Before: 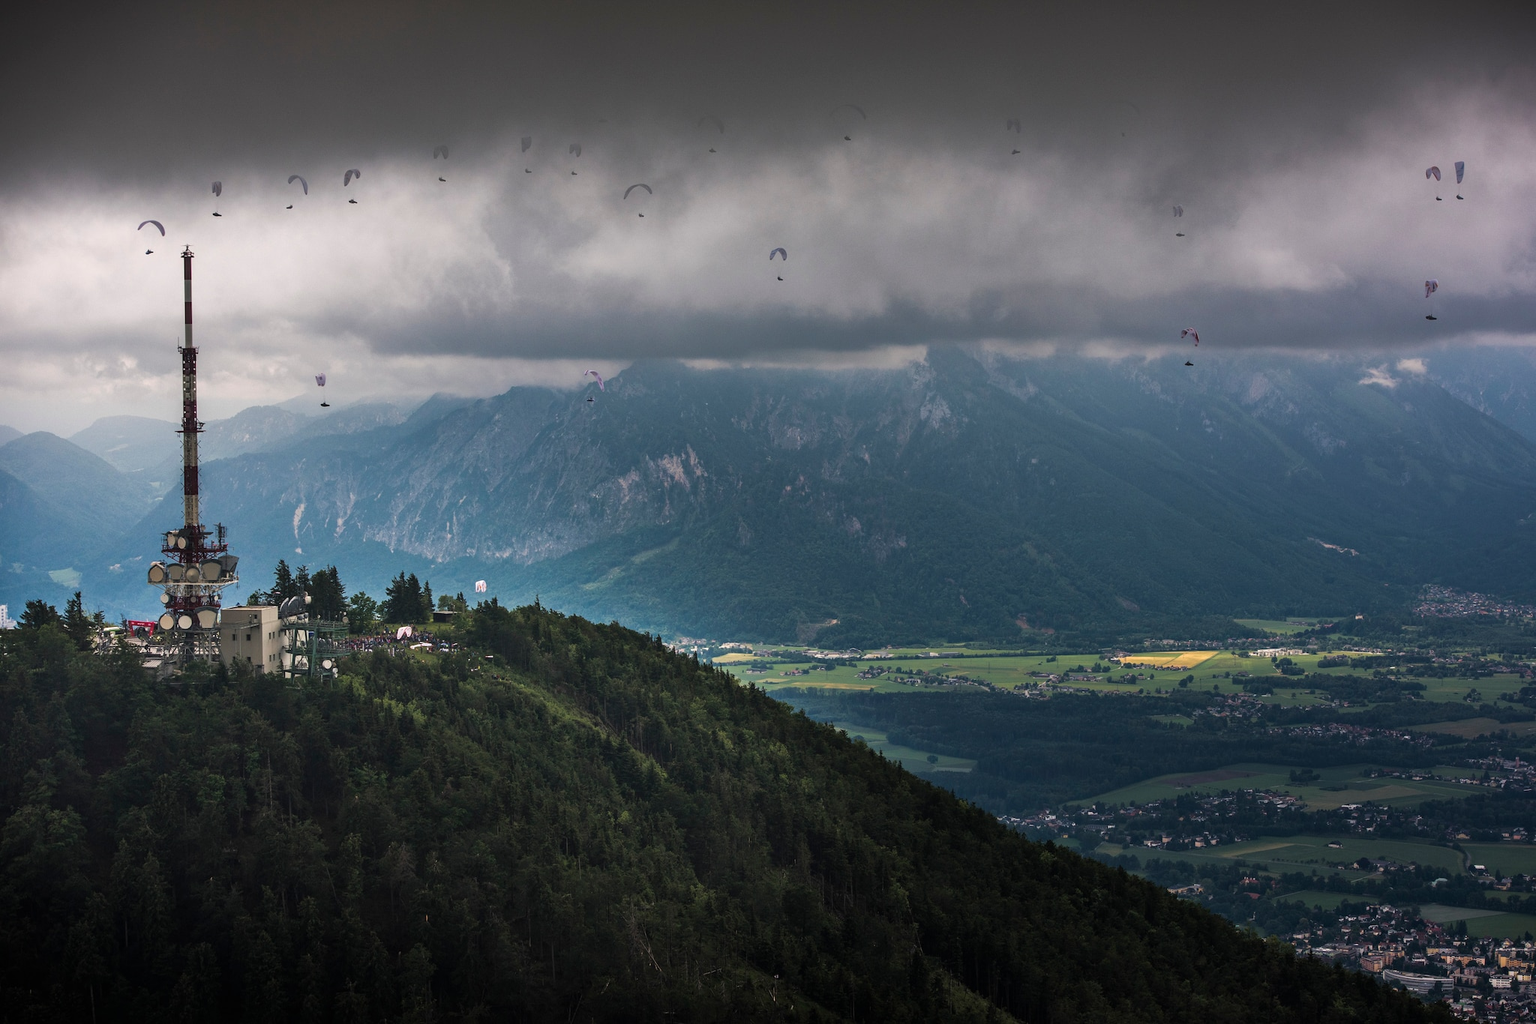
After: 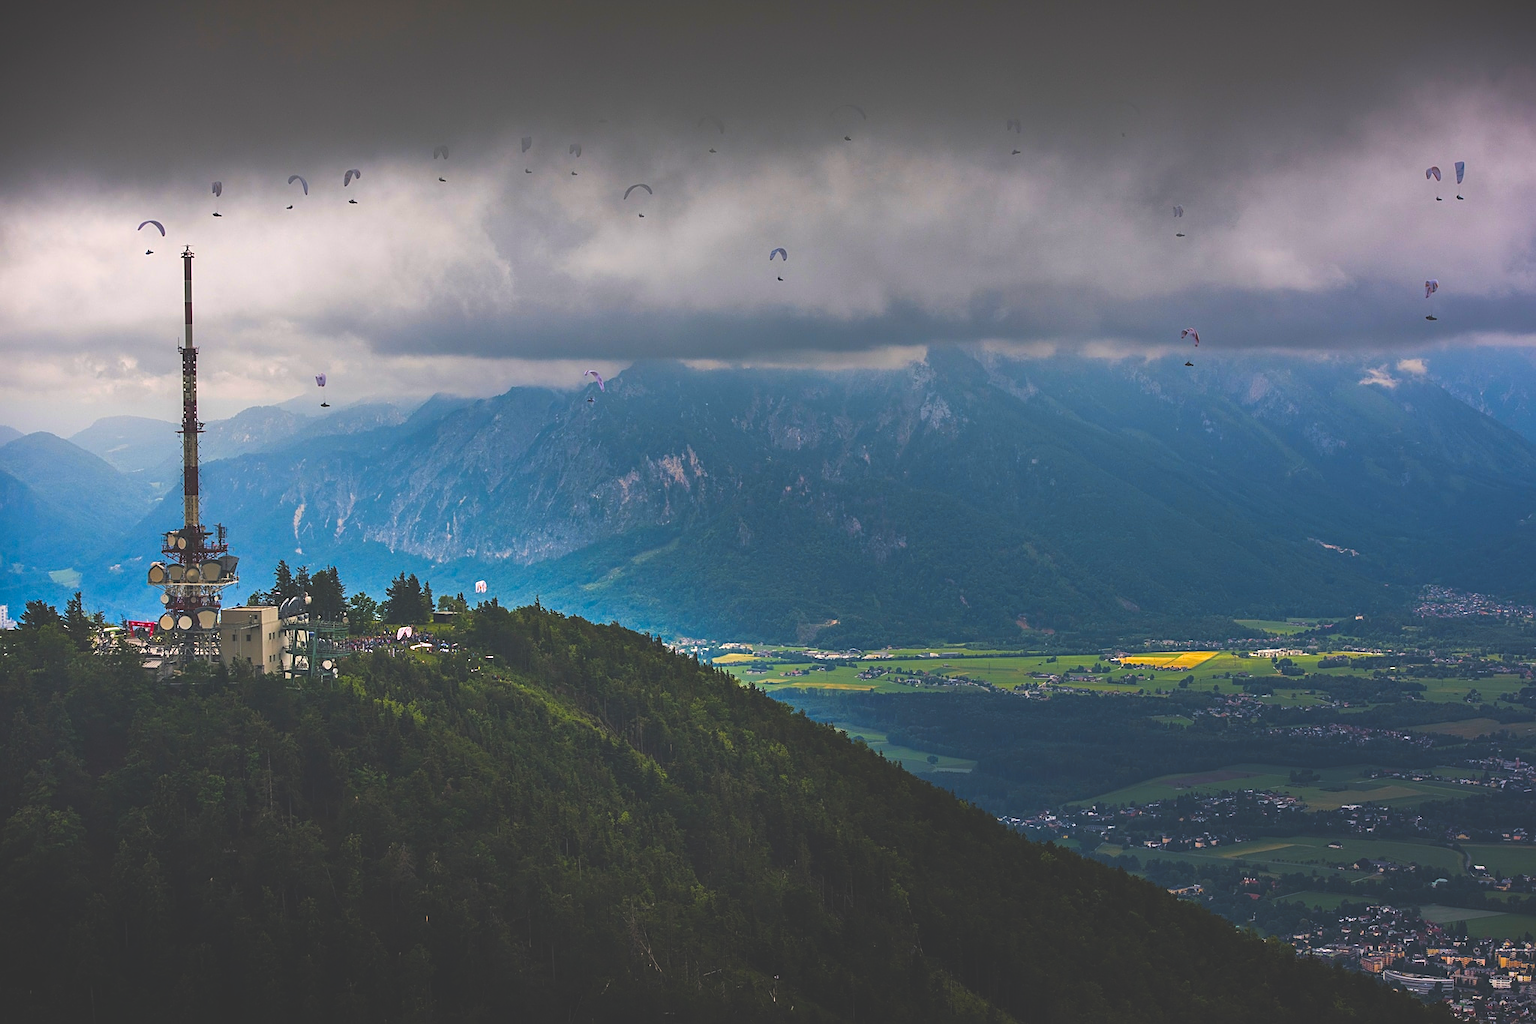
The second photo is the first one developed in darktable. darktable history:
exposure: black level correction -0.03, compensate highlight preservation false
sharpen: on, module defaults
color contrast: green-magenta contrast 1.55, blue-yellow contrast 1.83
